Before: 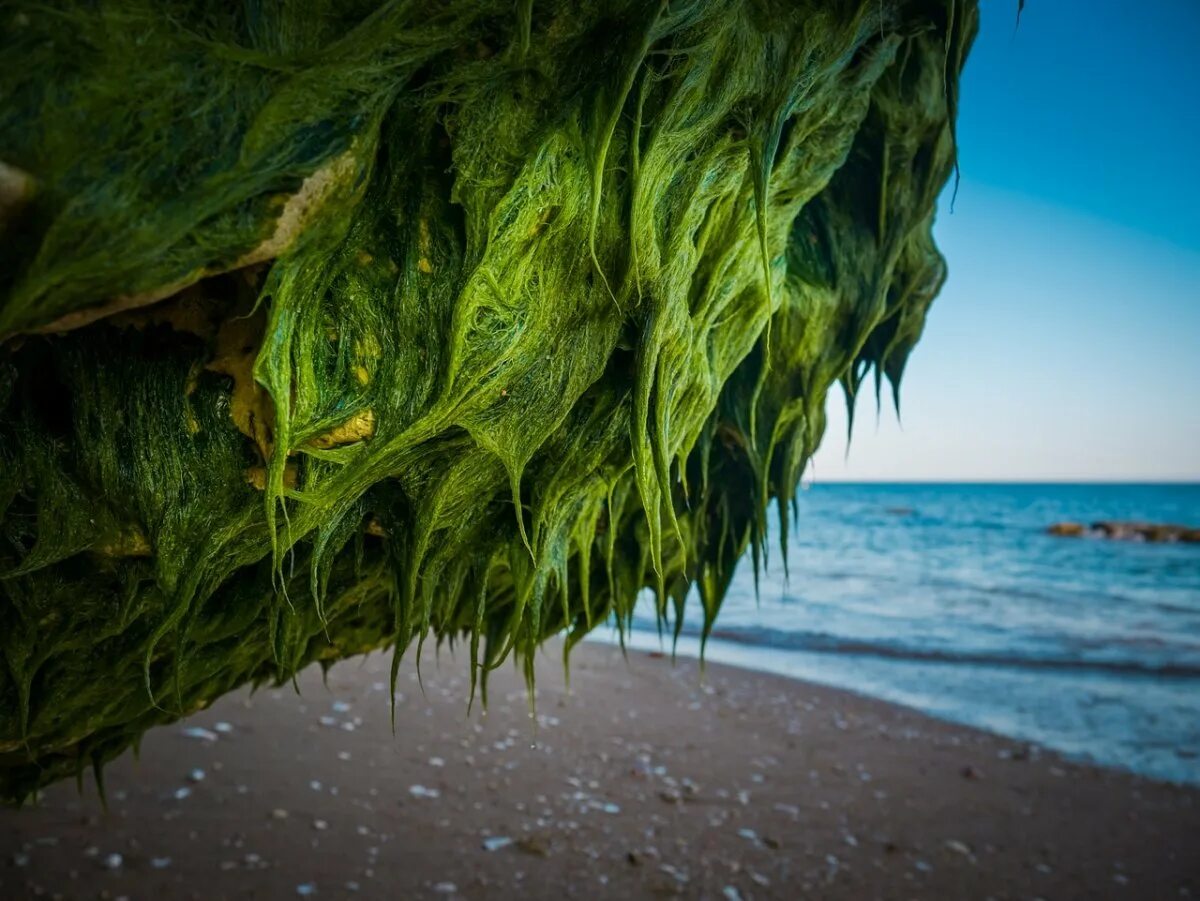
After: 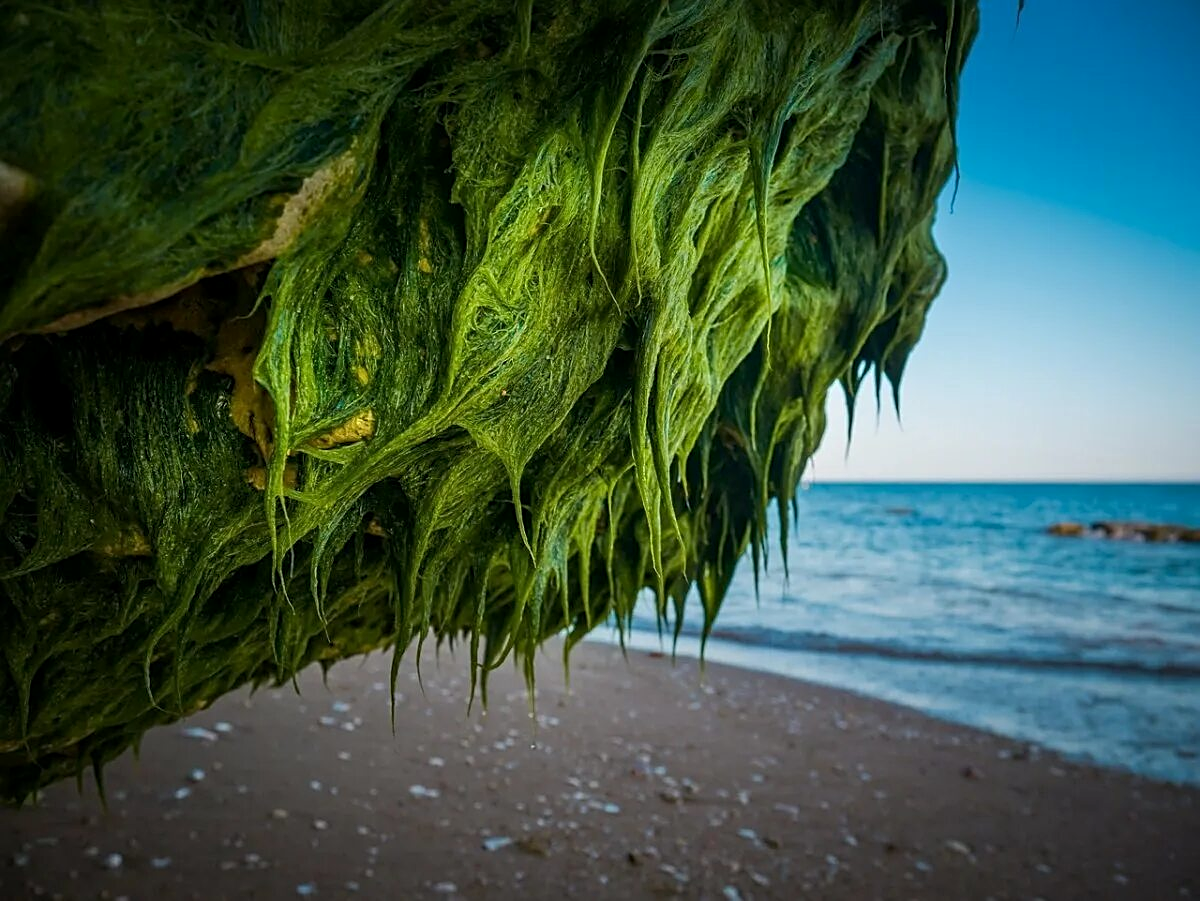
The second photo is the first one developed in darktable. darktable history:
exposure: black level correction 0.001, exposure 0.016 EV, compensate highlight preservation false
sharpen: on, module defaults
